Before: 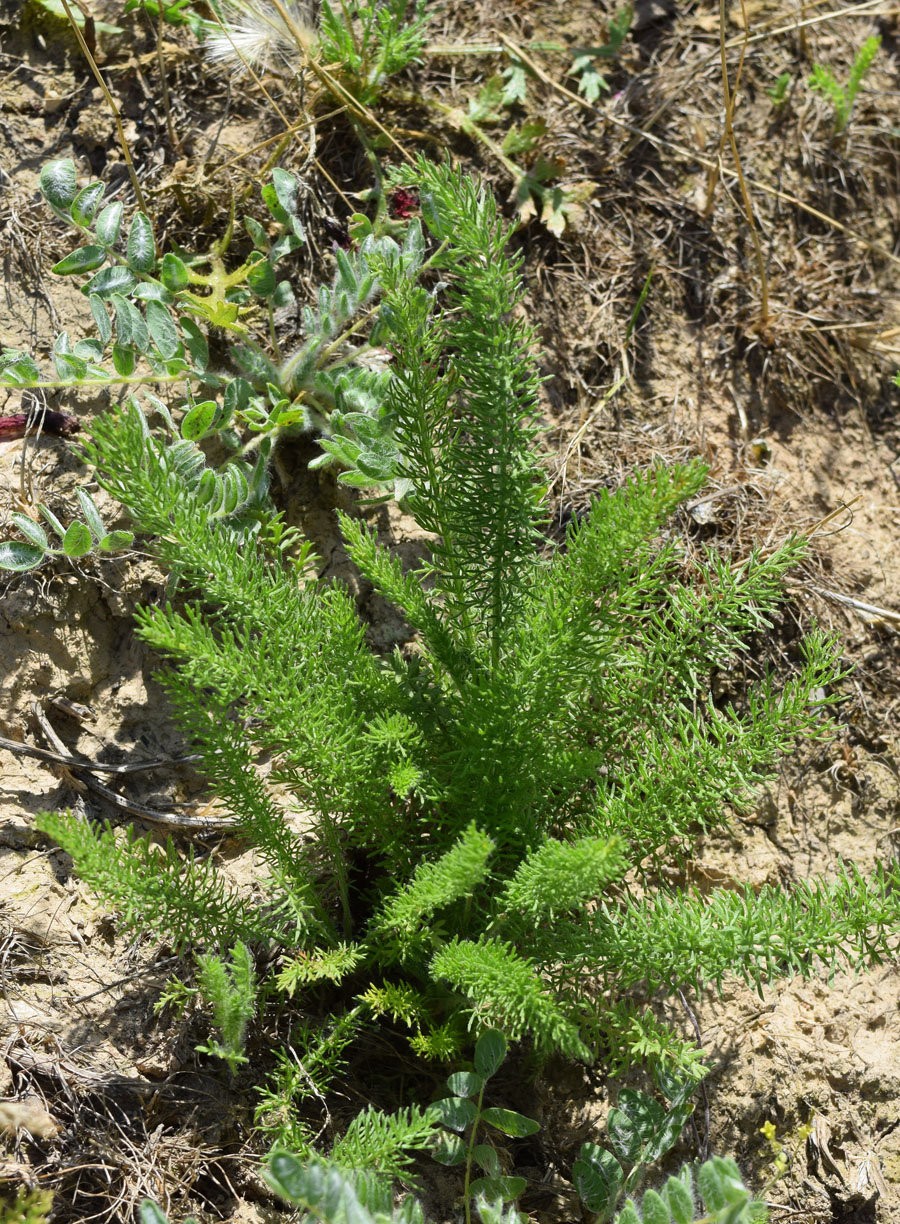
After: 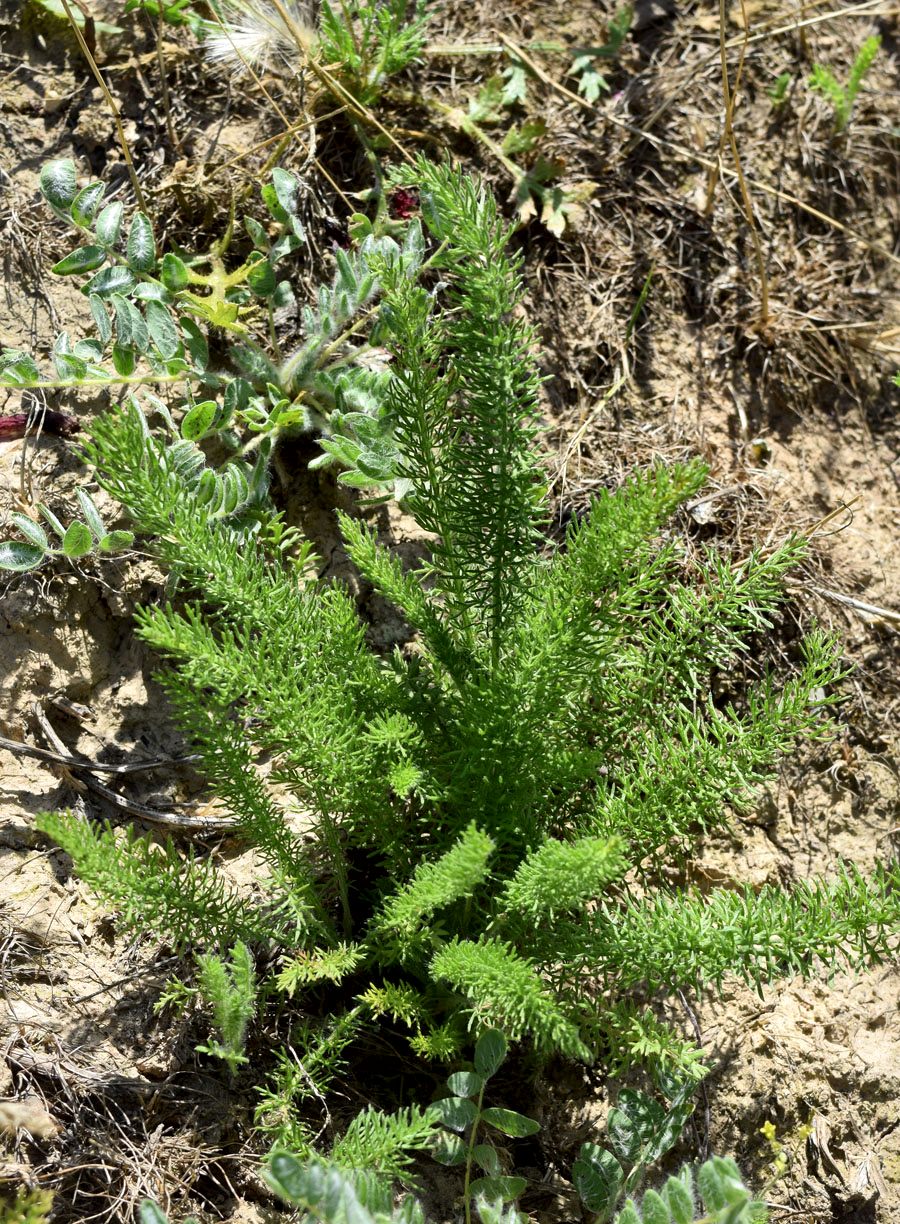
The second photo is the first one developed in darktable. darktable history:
local contrast: mode bilateral grid, contrast 25, coarseness 61, detail 152%, midtone range 0.2
